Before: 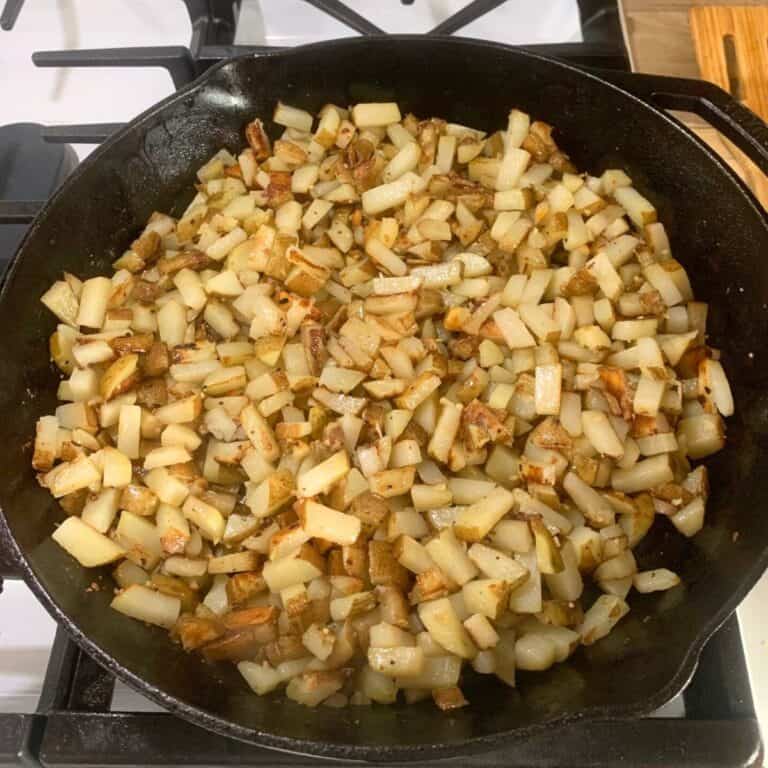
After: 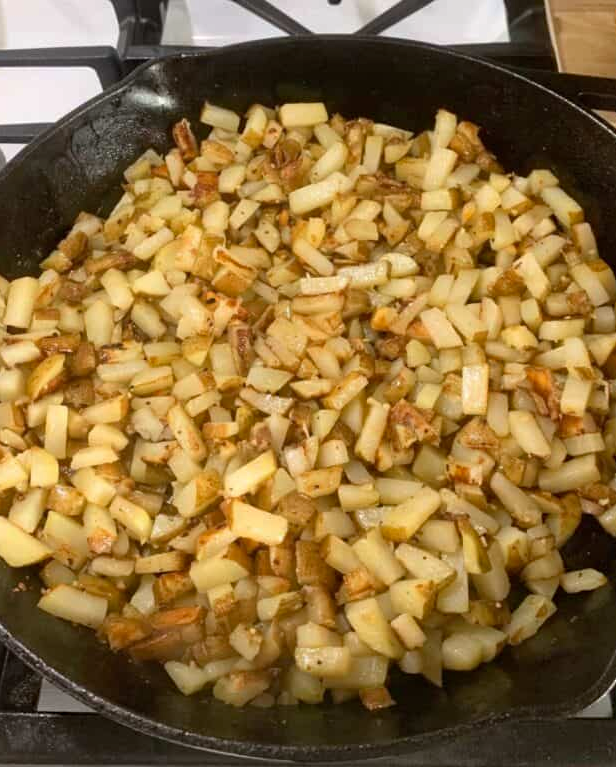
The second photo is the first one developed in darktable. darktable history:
crop and rotate: left 9.537%, right 10.201%
haze removal: adaptive false
